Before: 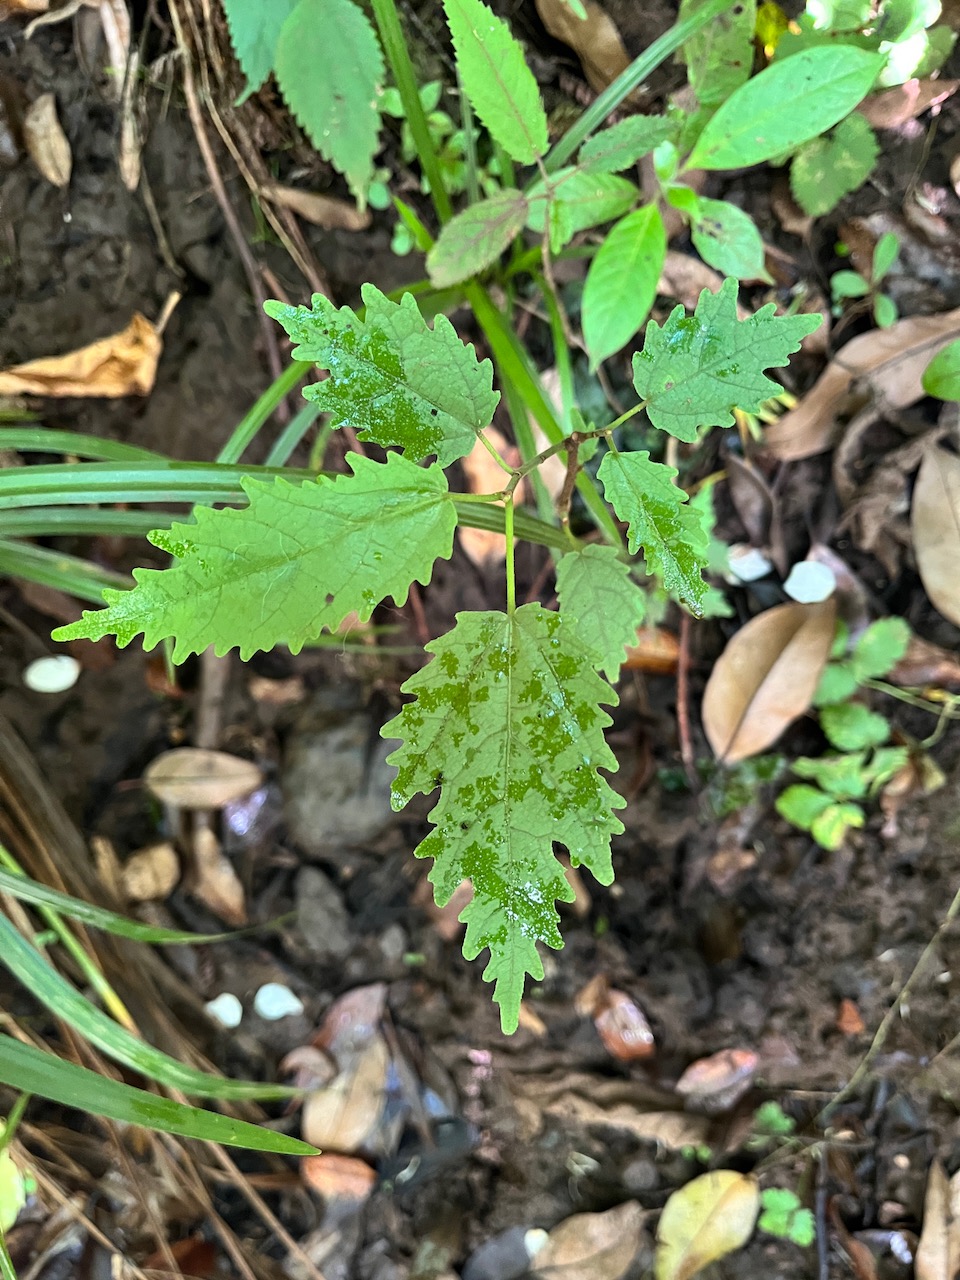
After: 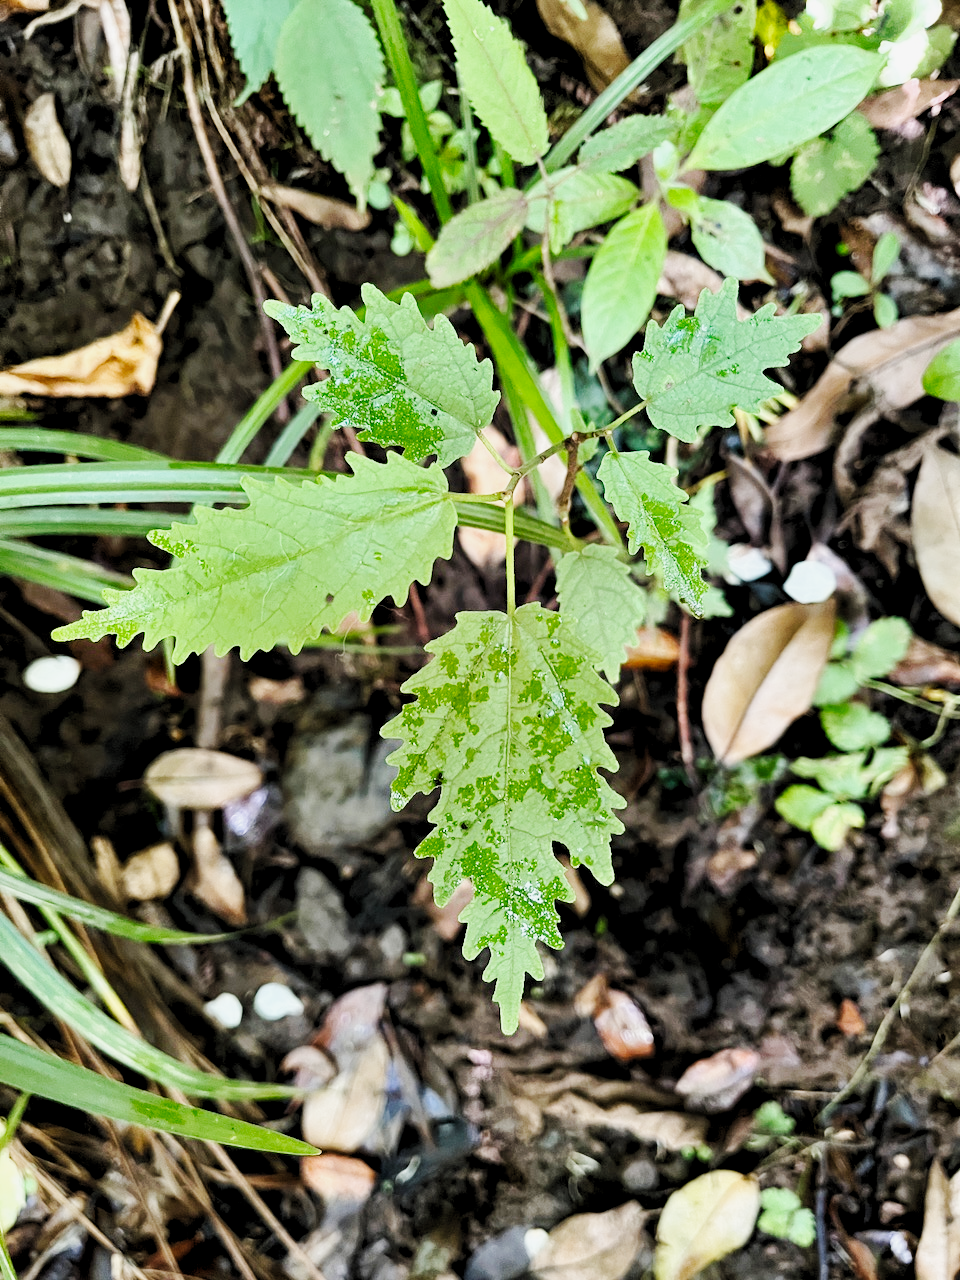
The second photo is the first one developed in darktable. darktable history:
filmic rgb: black relative exposure -7.65 EV, white relative exposure 4.56 EV, hardness 3.61, add noise in highlights 0, preserve chrominance no, color science v3 (2019), use custom middle-gray values true, contrast in highlights soft
tone curve: curves: ch0 [(0, 0) (0.003, 0.005) (0.011, 0.013) (0.025, 0.027) (0.044, 0.044) (0.069, 0.06) (0.1, 0.081) (0.136, 0.114) (0.177, 0.16) (0.224, 0.211) (0.277, 0.277) (0.335, 0.354) (0.399, 0.435) (0.468, 0.538) (0.543, 0.626) (0.623, 0.708) (0.709, 0.789) (0.801, 0.867) (0.898, 0.935) (1, 1)], preserve colors none
levels: levels [0.062, 0.494, 0.925]
